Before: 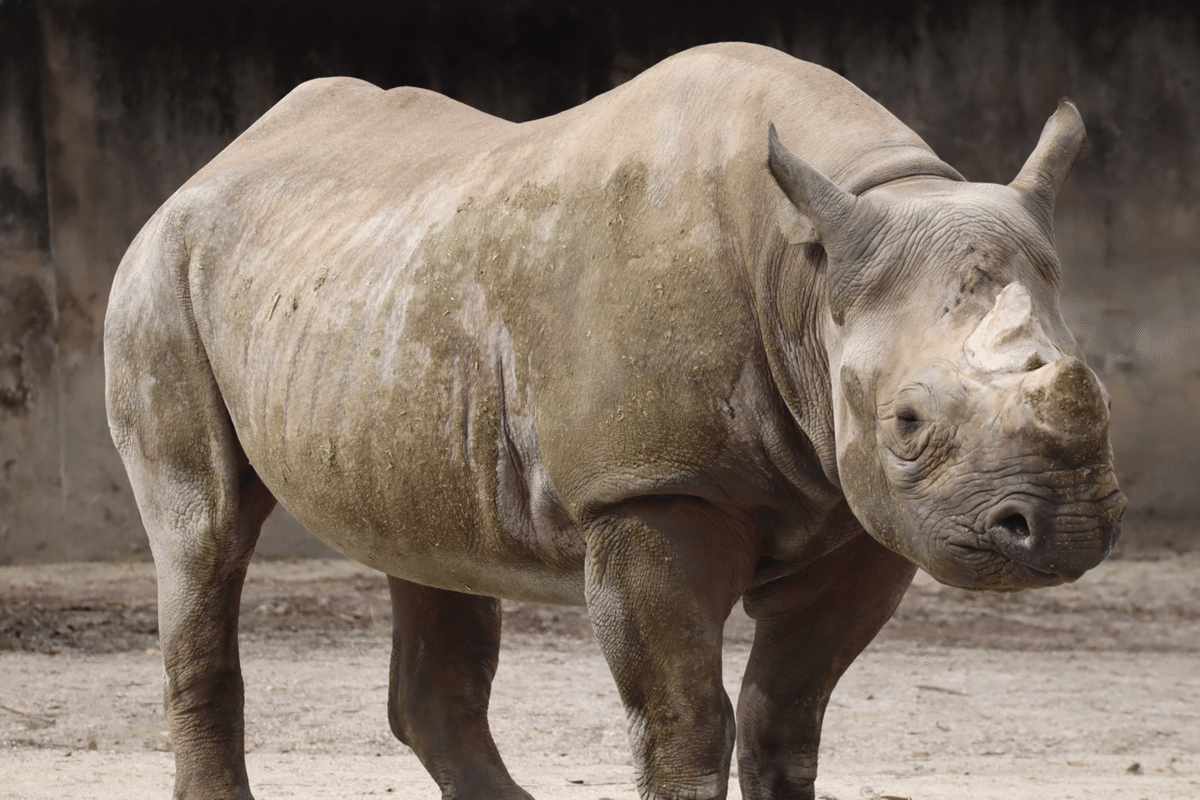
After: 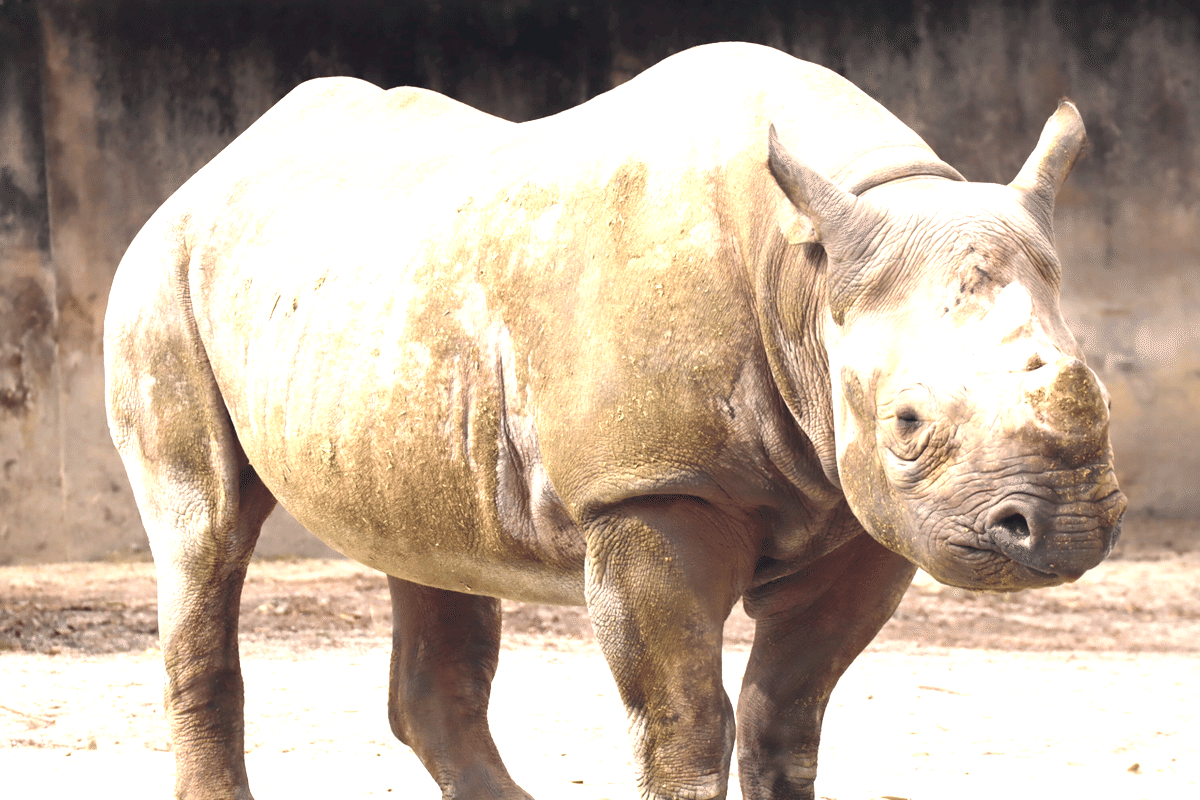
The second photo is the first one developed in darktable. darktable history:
color balance rgb: shadows lift › hue 87.51°, highlights gain › chroma 1.62%, highlights gain › hue 55.1°, global offset › chroma 0.06%, global offset › hue 253.66°, linear chroma grading › global chroma 0.5%, perceptual saturation grading › global saturation 16.38%
exposure: black level correction 0.001, exposure 1.719 EV, compensate exposure bias true, compensate highlight preservation false
